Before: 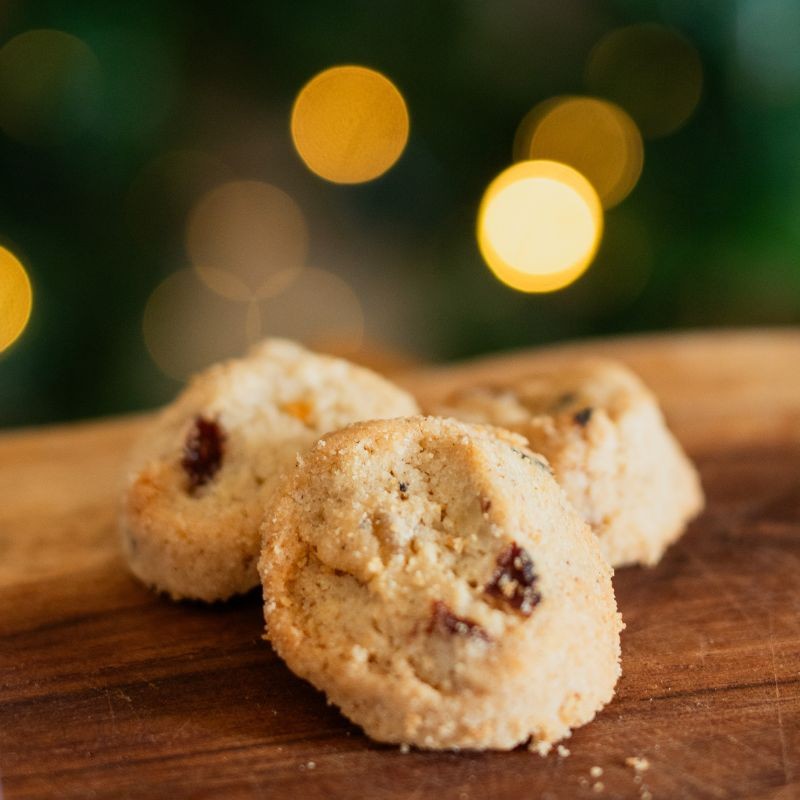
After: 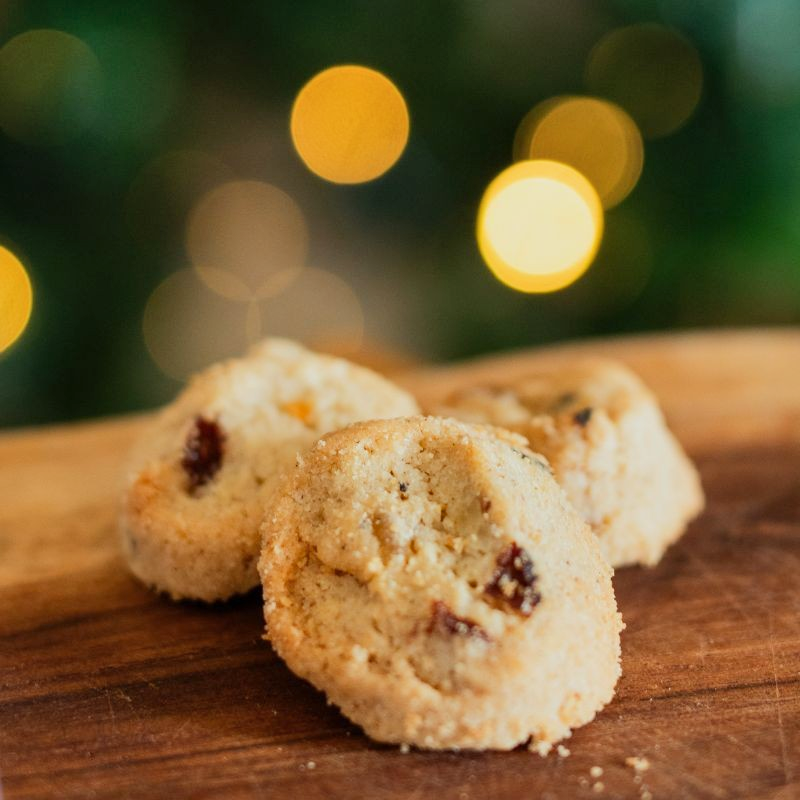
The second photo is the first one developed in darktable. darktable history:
shadows and highlights: radius 108.52, shadows 40.68, highlights -72.88, low approximation 0.01, soften with gaussian
base curve: curves: ch0 [(0, 0) (0.262, 0.32) (0.722, 0.705) (1, 1)]
white balance: red 0.978, blue 0.999
